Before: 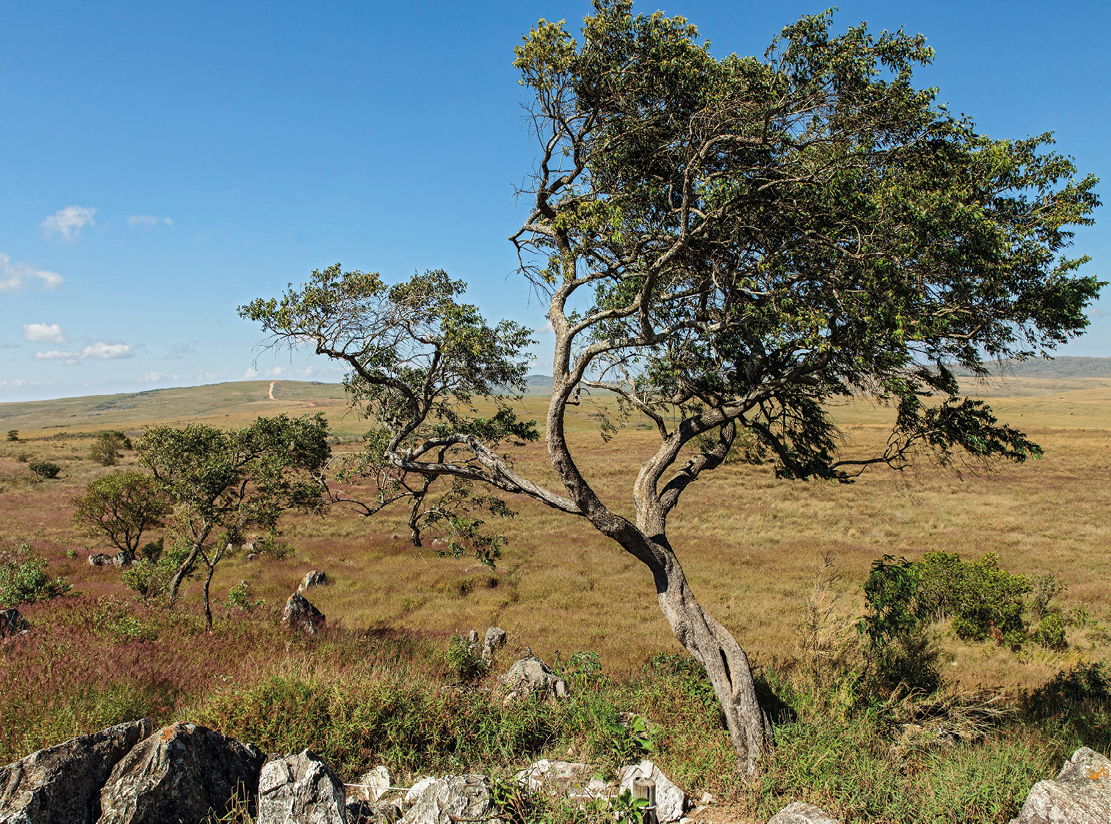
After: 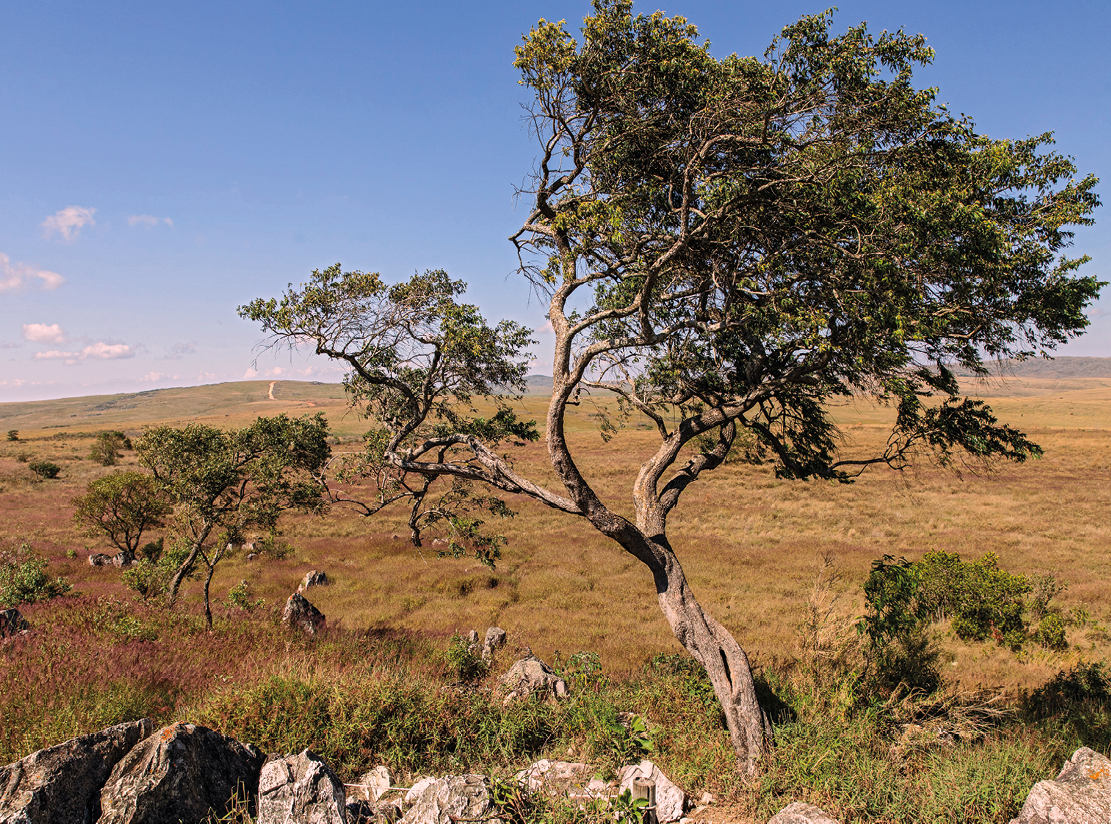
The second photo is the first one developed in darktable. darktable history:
color correction: highlights a* 14.6, highlights b* 4.8
